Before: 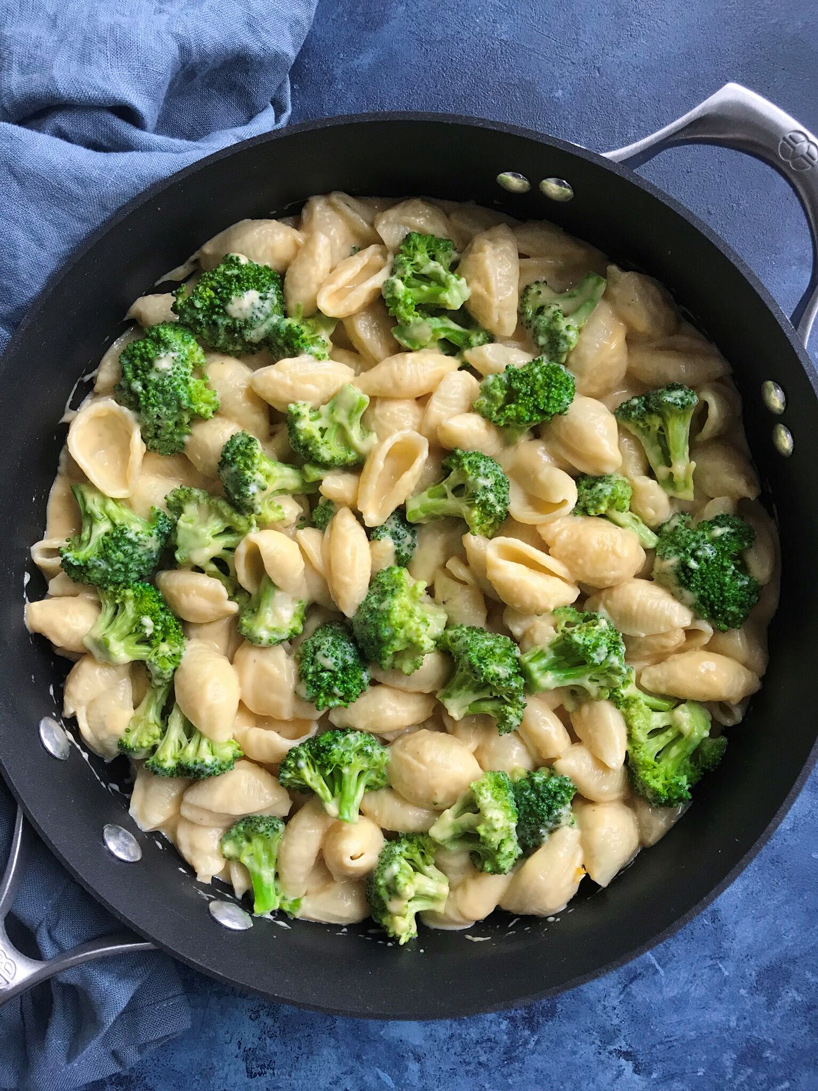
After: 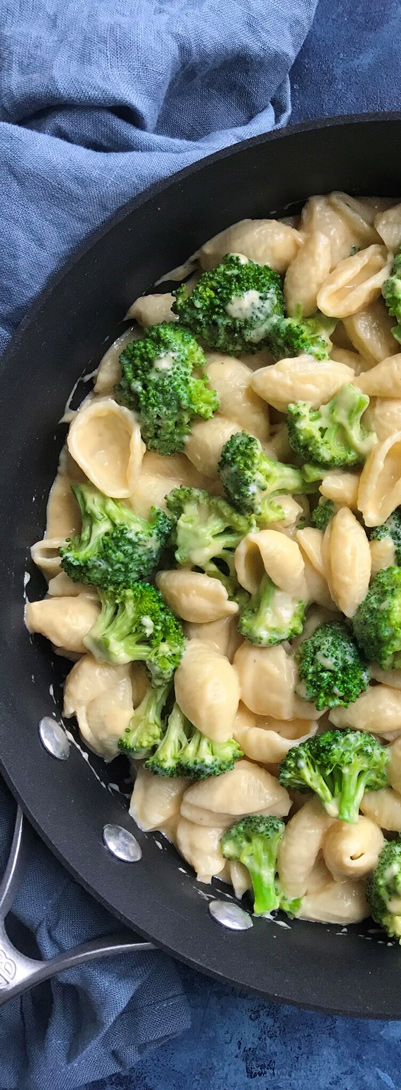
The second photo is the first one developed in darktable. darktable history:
crop and rotate: left 0.006%, right 50.928%
